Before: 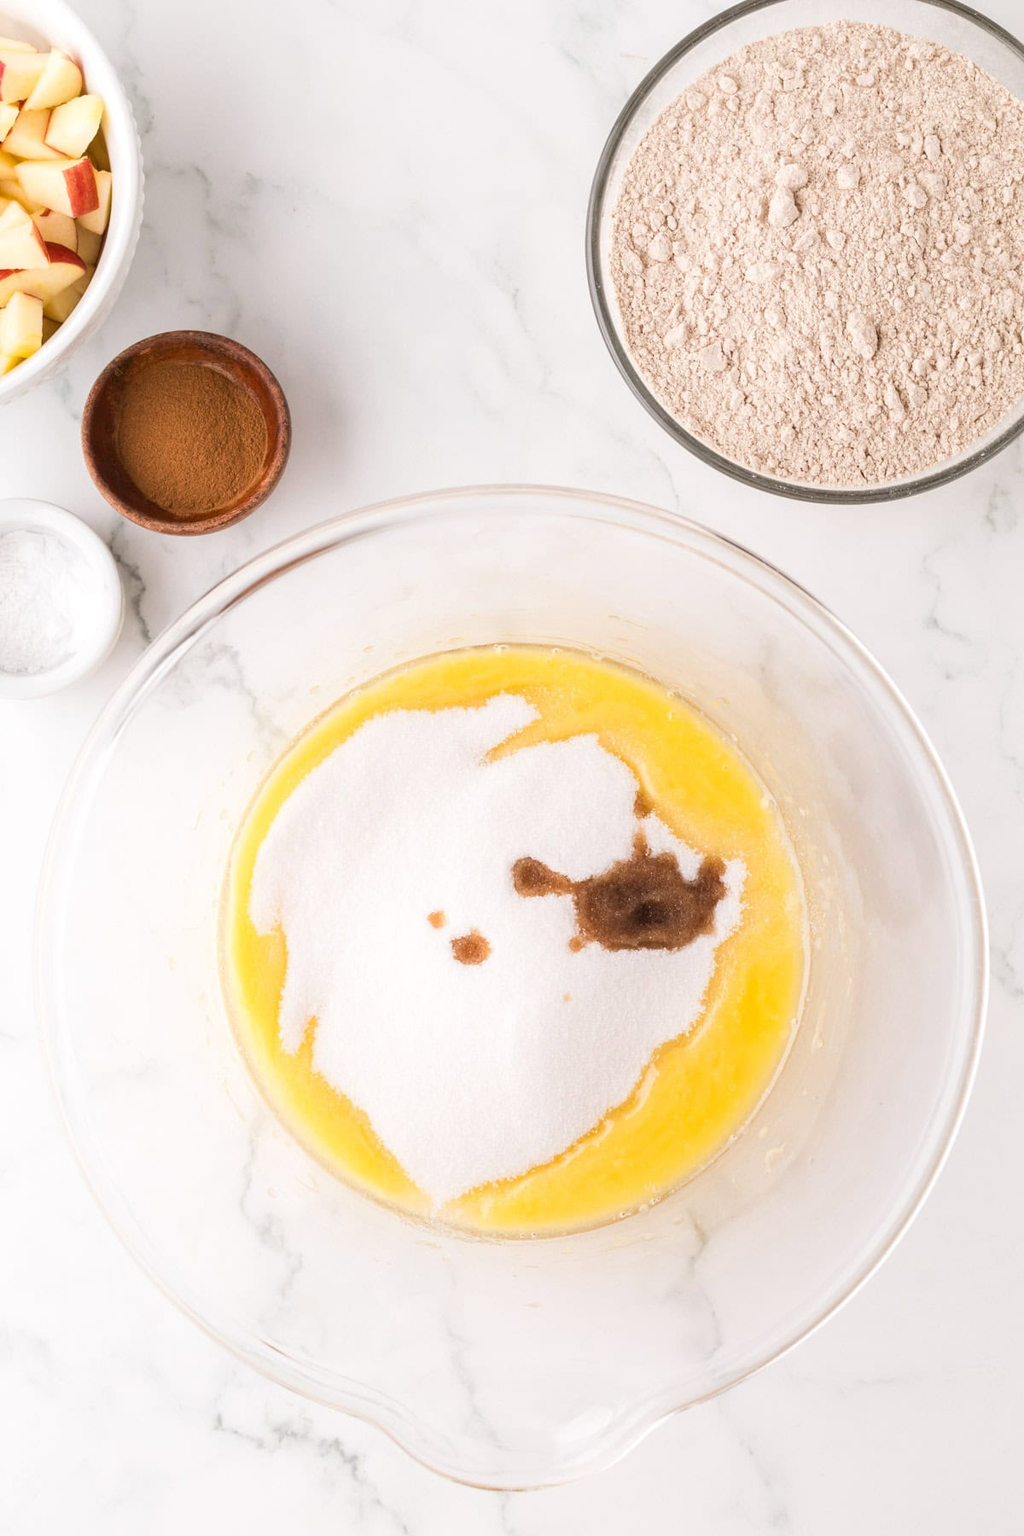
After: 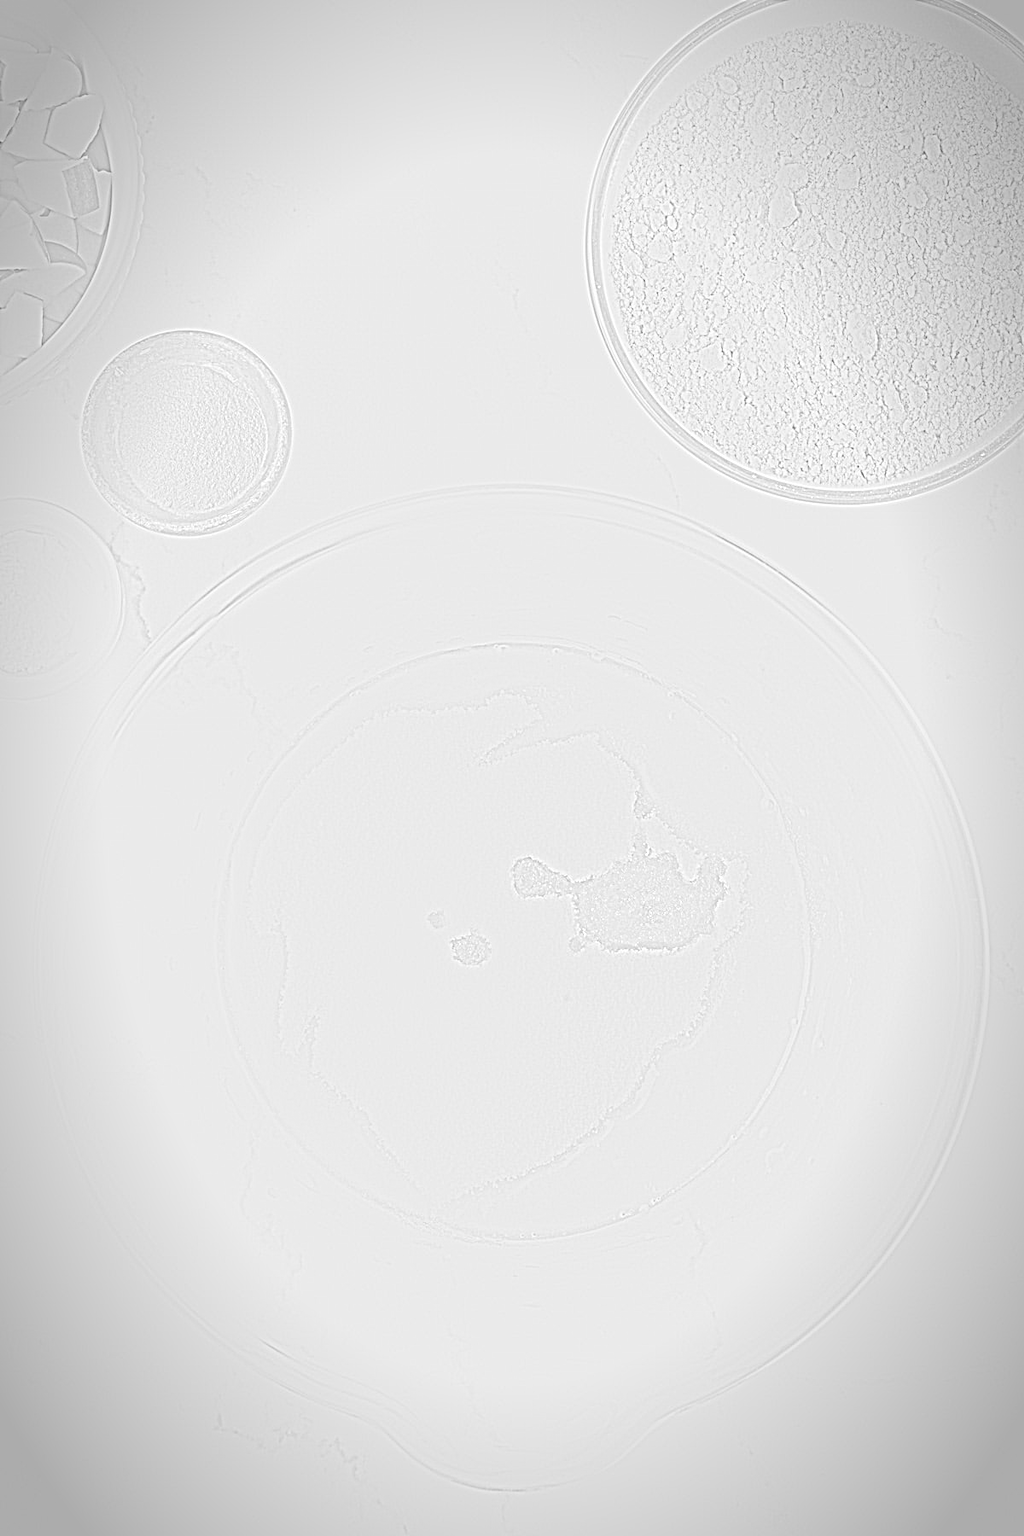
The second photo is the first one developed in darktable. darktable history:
tone equalizer: -7 EV 0.15 EV, -6 EV 0.6 EV, -5 EV 1.15 EV, -4 EV 1.33 EV, -3 EV 1.15 EV, -2 EV 0.6 EV, -1 EV 0.15 EV, mask exposure compensation -0.5 EV
local contrast: highlights 123%, shadows 126%, detail 140%, midtone range 0.254
levels: levels [0.012, 0.367, 0.697]
tone curve: curves: ch0 [(0, 0) (0.003, 0.001) (0.011, 0.005) (0.025, 0.009) (0.044, 0.014) (0.069, 0.019) (0.1, 0.028) (0.136, 0.039) (0.177, 0.073) (0.224, 0.134) (0.277, 0.218) (0.335, 0.343) (0.399, 0.488) (0.468, 0.608) (0.543, 0.699) (0.623, 0.773) (0.709, 0.819) (0.801, 0.852) (0.898, 0.874) (1, 1)], preserve colors none
highpass: sharpness 5.84%, contrast boost 8.44%
vignetting: automatic ratio true
